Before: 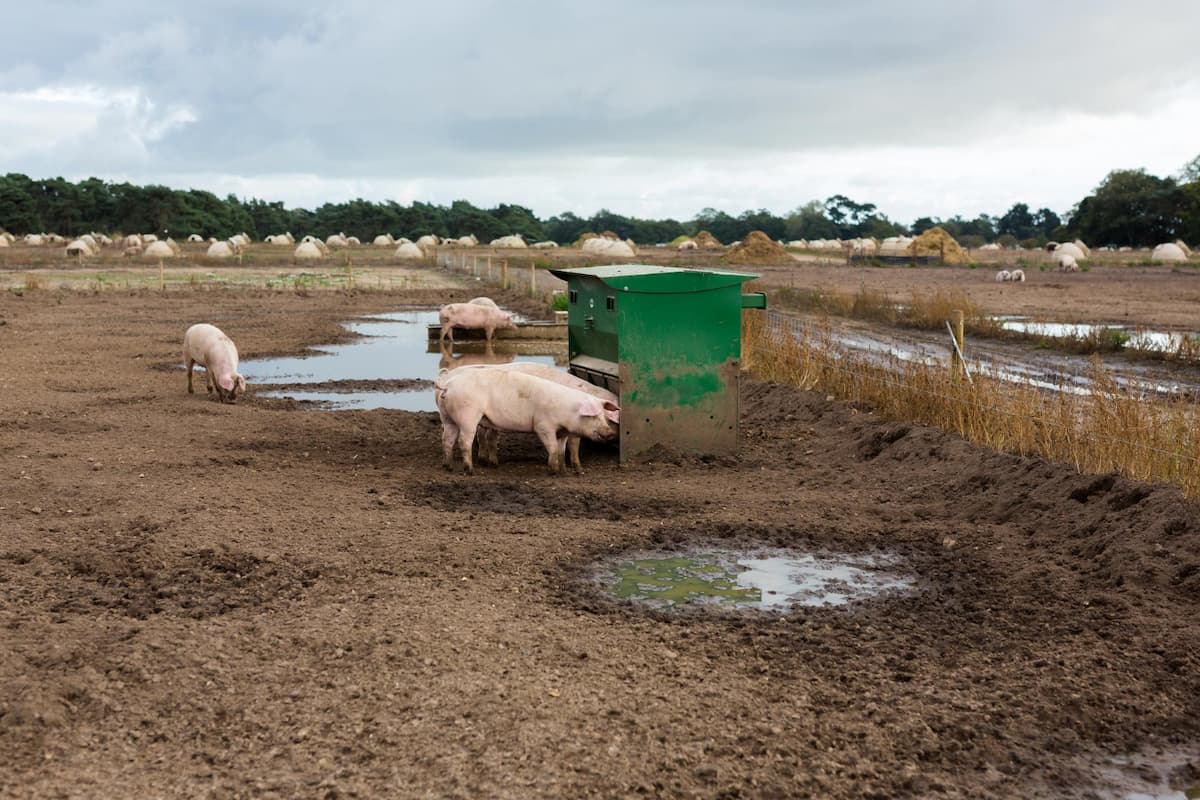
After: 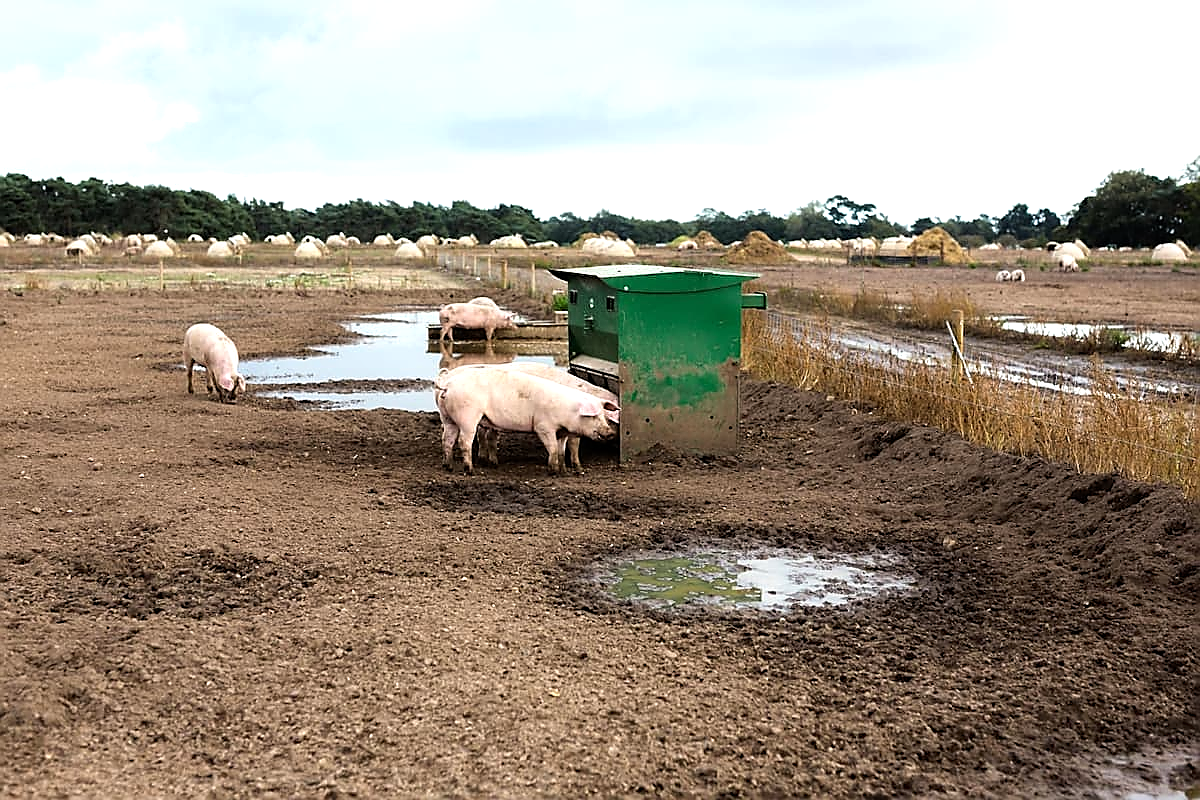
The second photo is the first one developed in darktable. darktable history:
base curve: curves: ch0 [(0, 0) (0.297, 0.298) (1, 1)], preserve colors none
sharpen: radius 1.398, amount 1.234, threshold 0.708
tone equalizer: -8 EV -0.715 EV, -7 EV -0.683 EV, -6 EV -0.596 EV, -5 EV -0.399 EV, -3 EV 0.374 EV, -2 EV 0.6 EV, -1 EV 0.696 EV, +0 EV 0.78 EV, mask exposure compensation -0.512 EV
